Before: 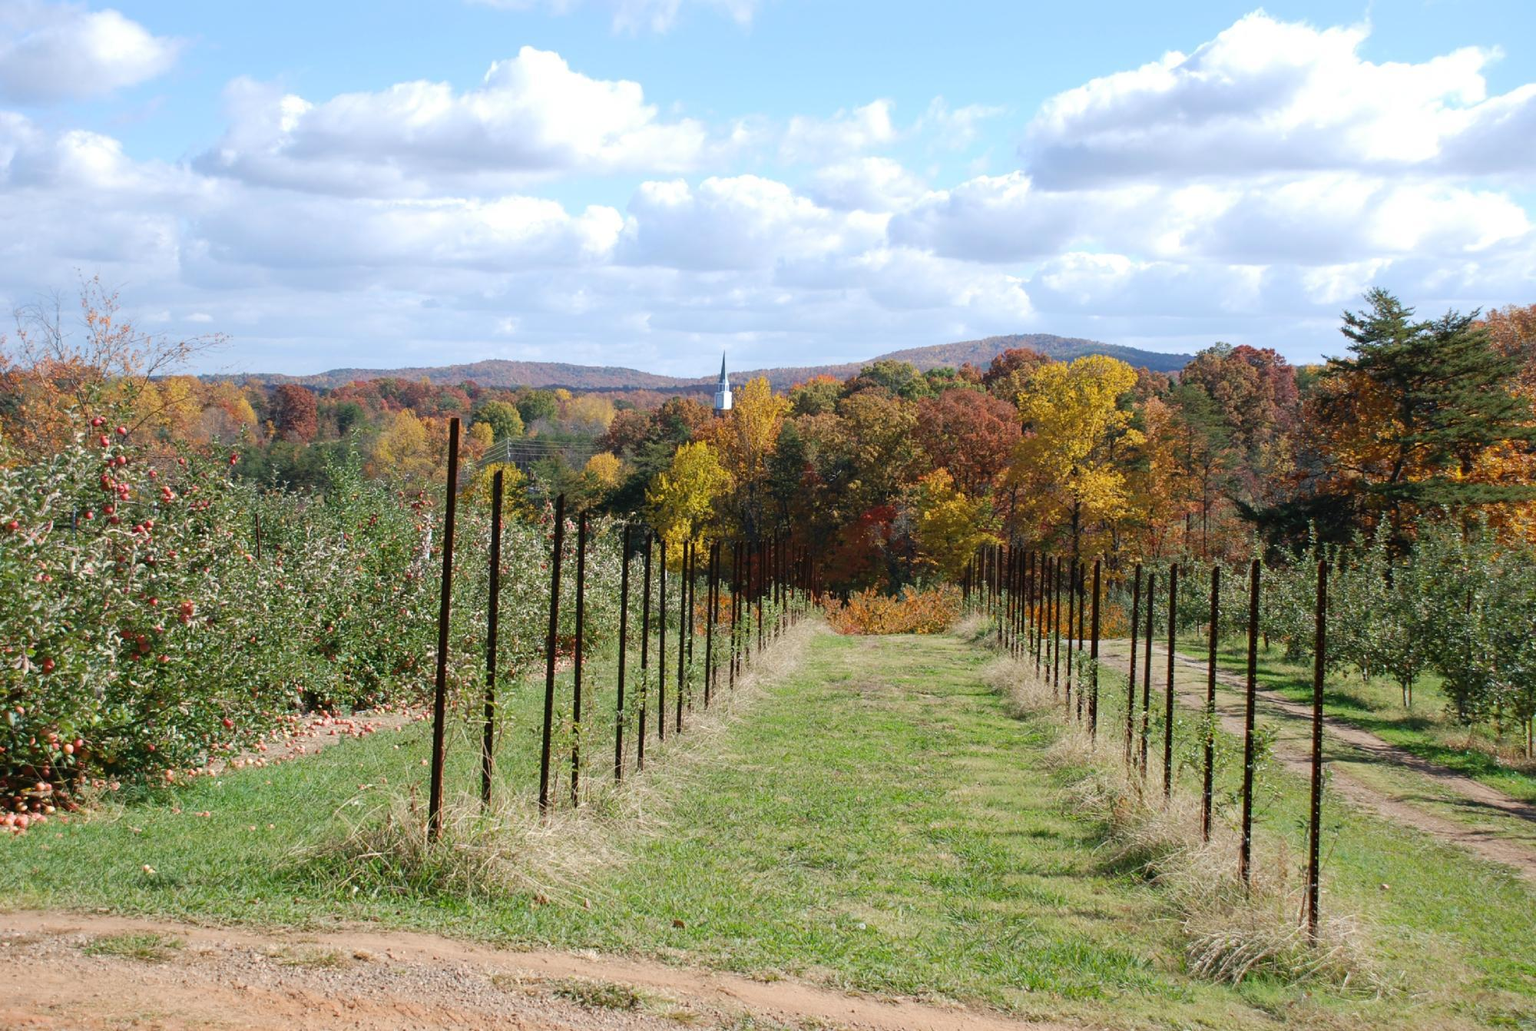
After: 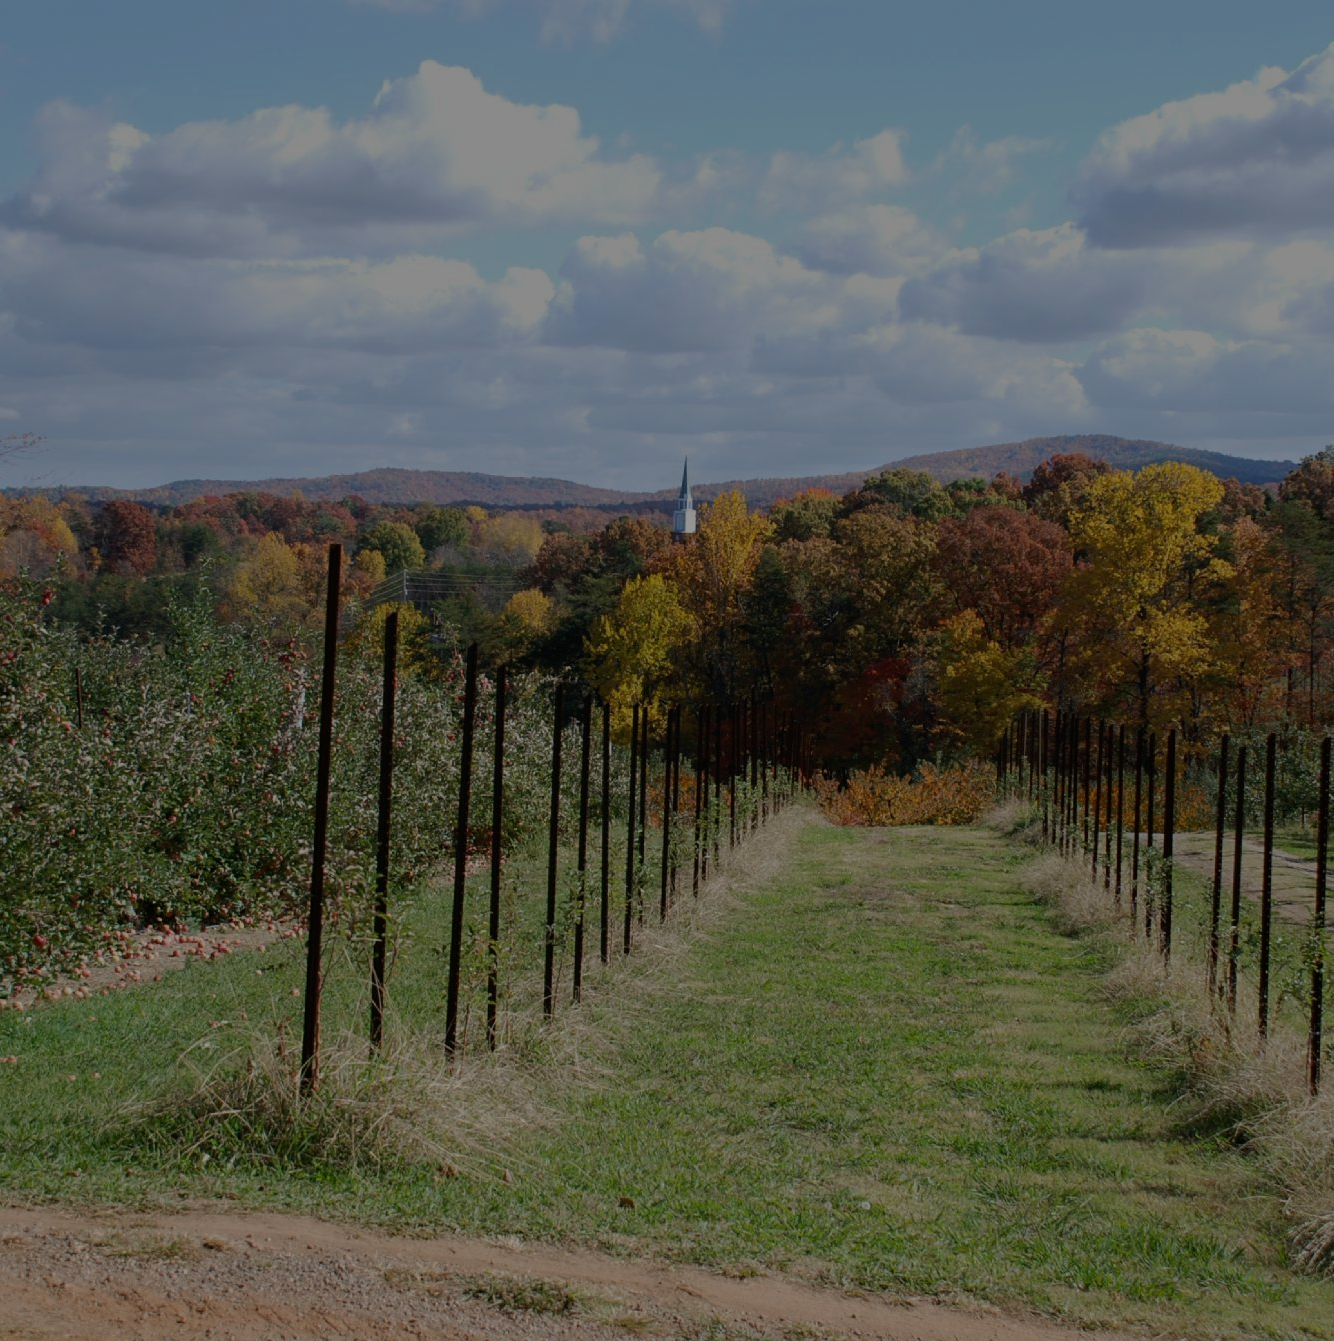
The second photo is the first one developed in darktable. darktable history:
crop and rotate: left 12.873%, right 20.422%
tone equalizer: -8 EV -1.98 EV, -7 EV -1.98 EV, -6 EV -1.97 EV, -5 EV -1.97 EV, -4 EV -2 EV, -3 EV -1.97 EV, -2 EV -1.98 EV, -1 EV -1.62 EV, +0 EV -1.97 EV
